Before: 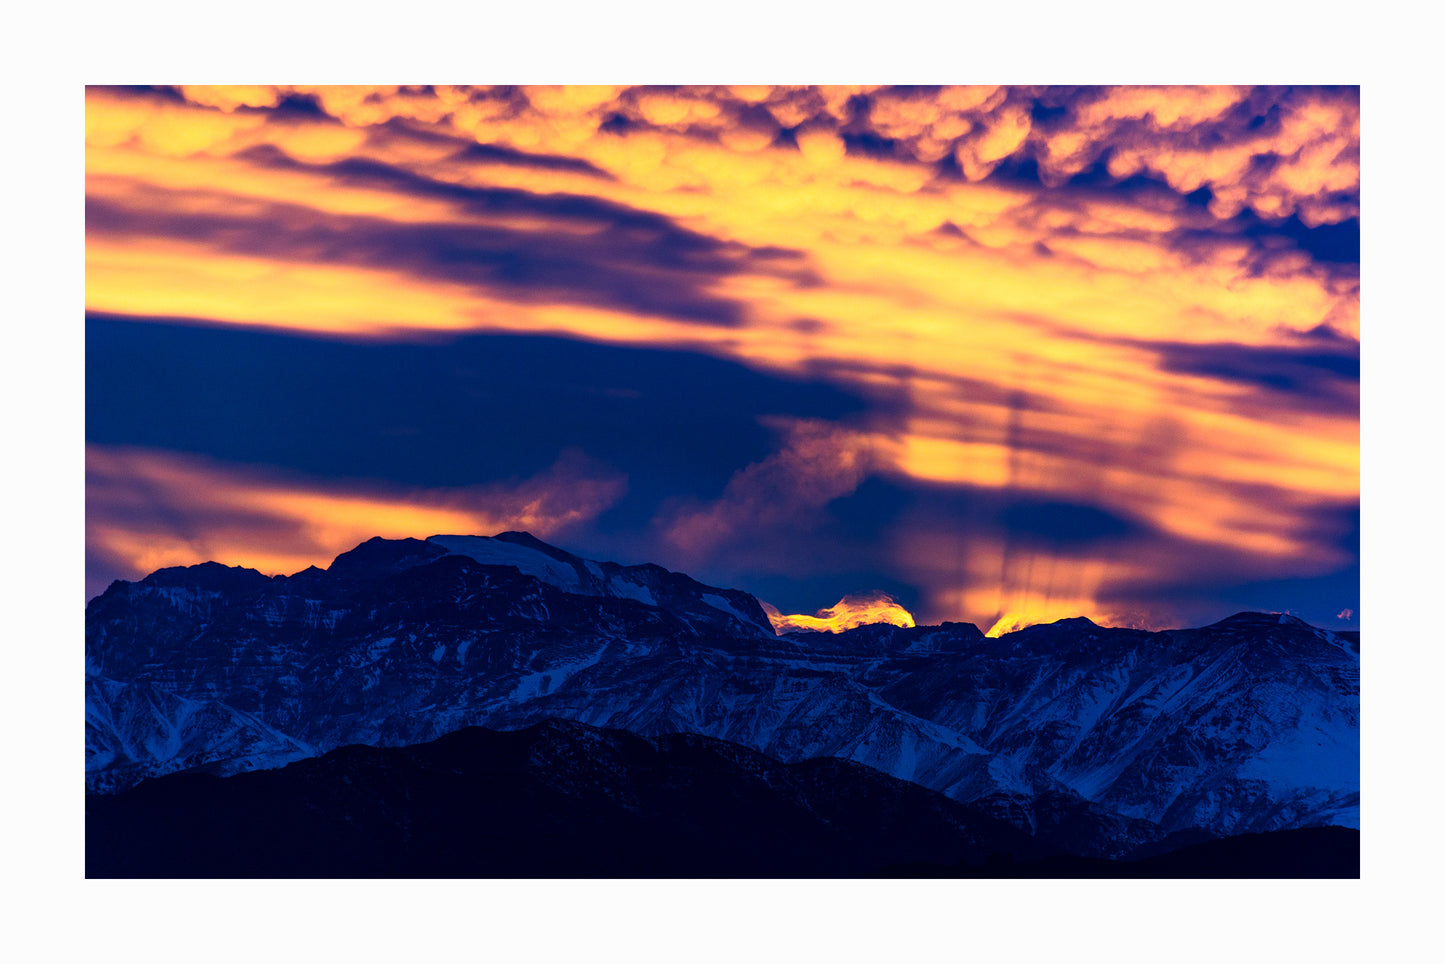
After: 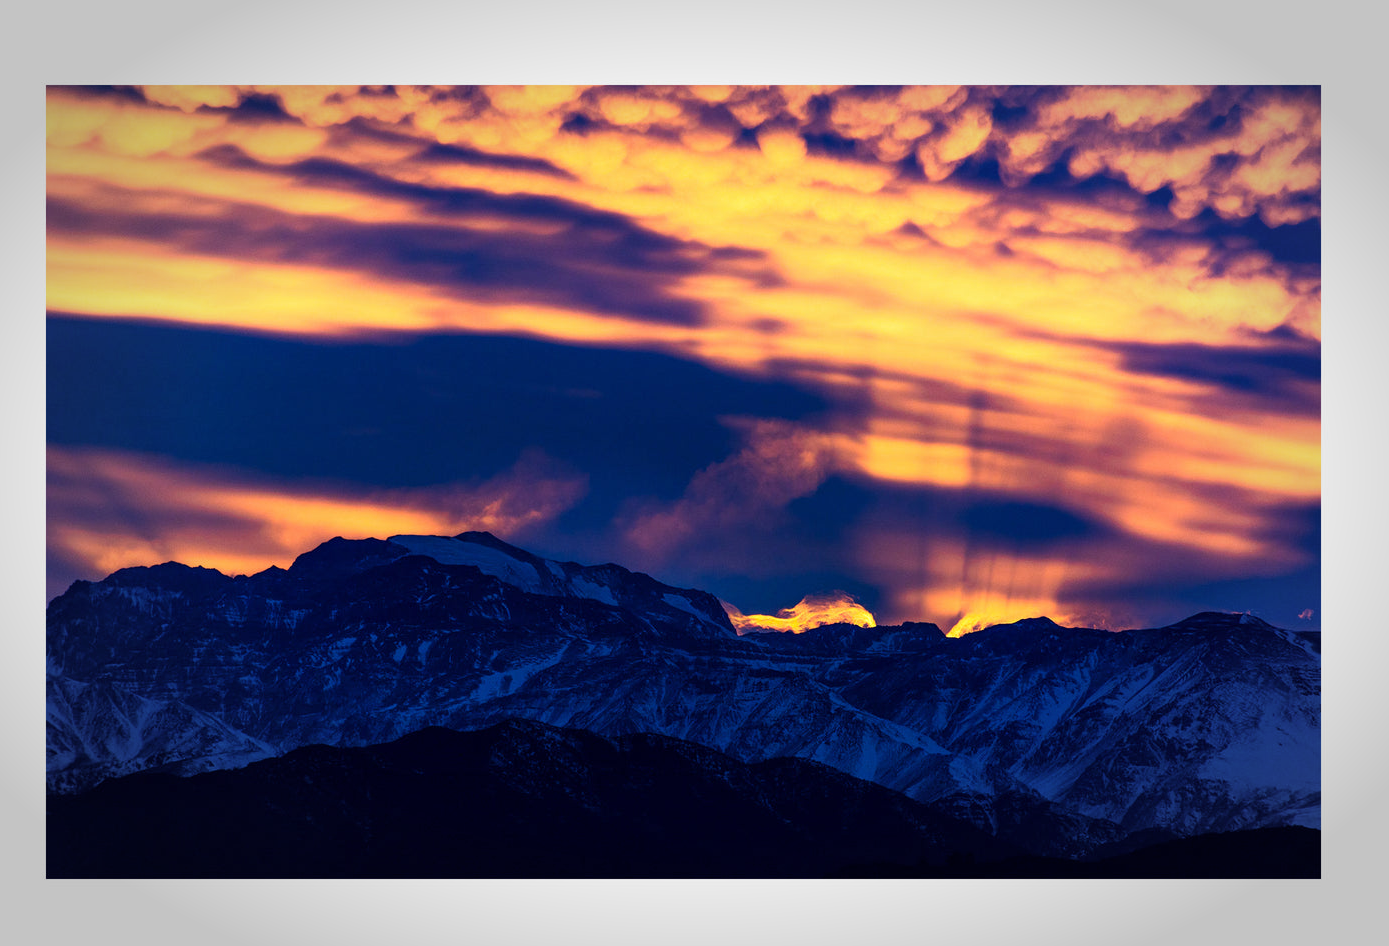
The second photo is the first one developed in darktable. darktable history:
crop and rotate: left 2.759%, right 1.058%, bottom 1.864%
vignetting: fall-off start 70.74%, brightness -0.433, saturation -0.205, width/height ratio 1.333
